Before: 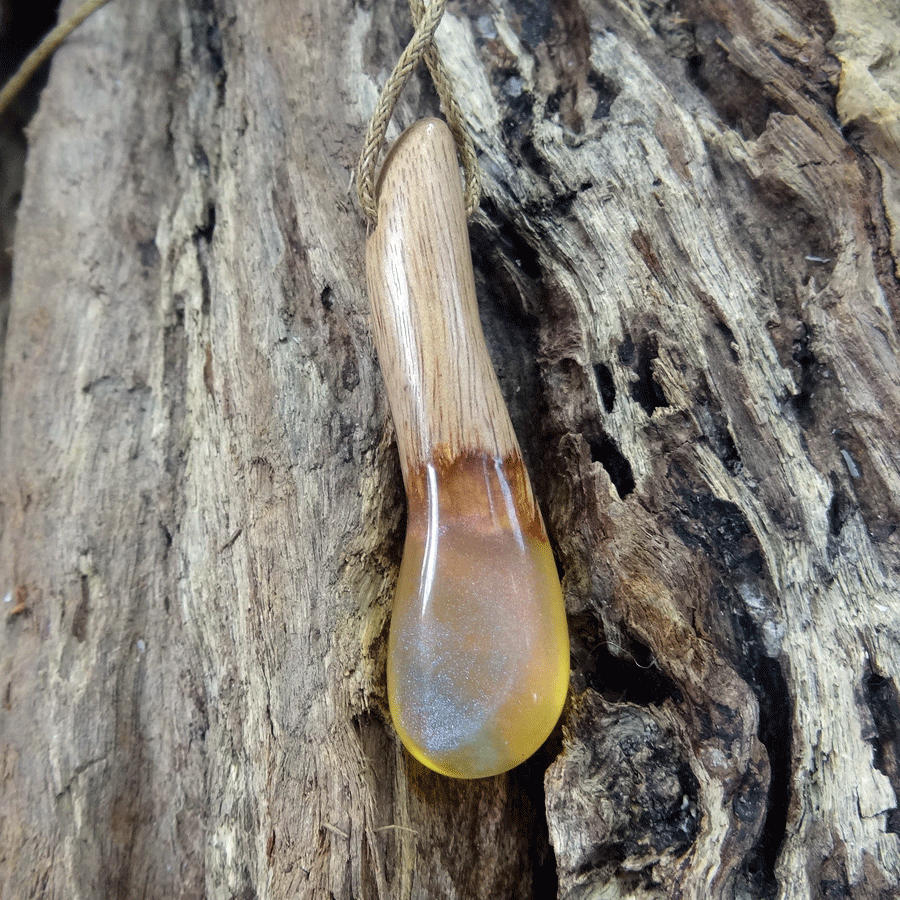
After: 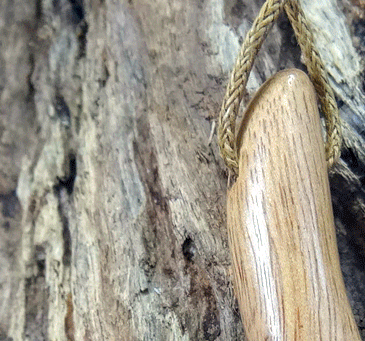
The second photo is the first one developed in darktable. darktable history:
velvia: strength 32%, mid-tones bias 0.2
local contrast: on, module defaults
crop: left 15.452%, top 5.459%, right 43.956%, bottom 56.62%
tone equalizer: on, module defaults
